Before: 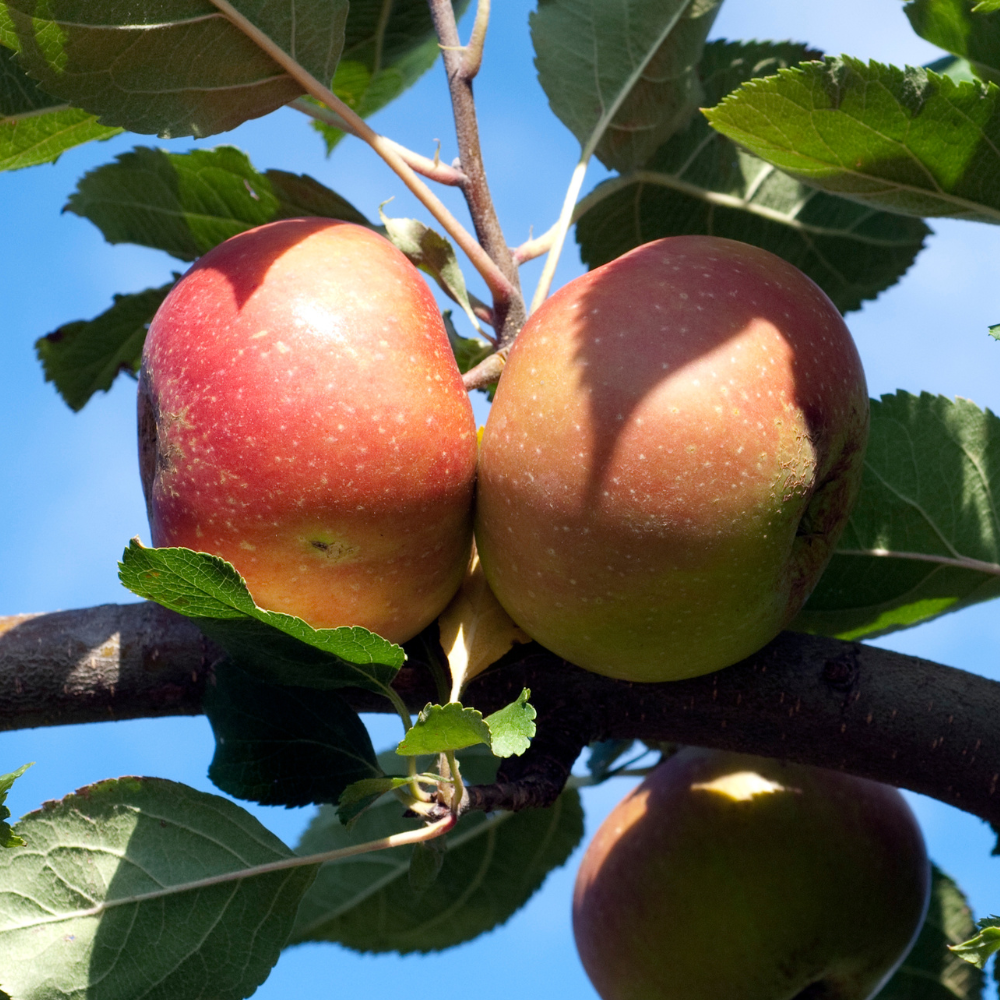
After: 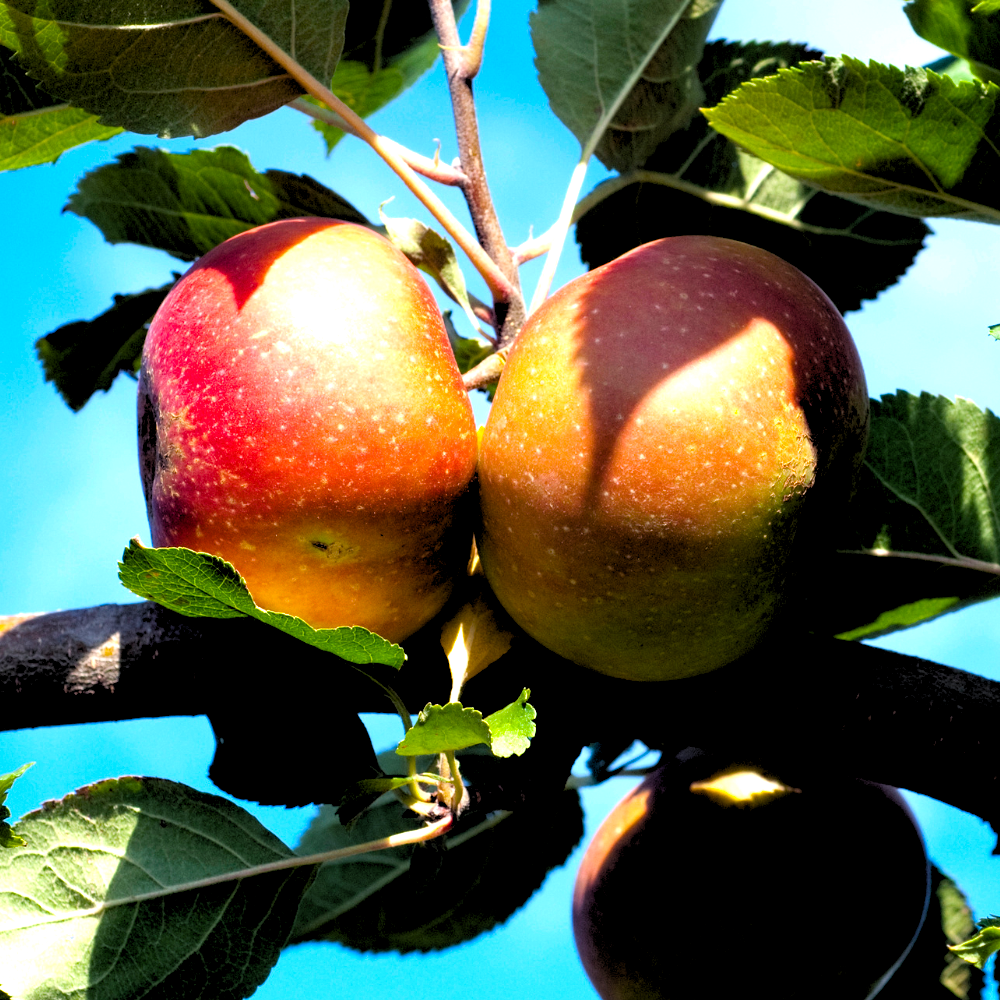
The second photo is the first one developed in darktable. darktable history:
contrast brightness saturation: saturation -0.04
exposure: exposure 0.6 EV, compensate highlight preservation false
color balance rgb: linear chroma grading › global chroma 15%, perceptual saturation grading › global saturation 30%
rgb levels: levels [[0.034, 0.472, 0.904], [0, 0.5, 1], [0, 0.5, 1]]
